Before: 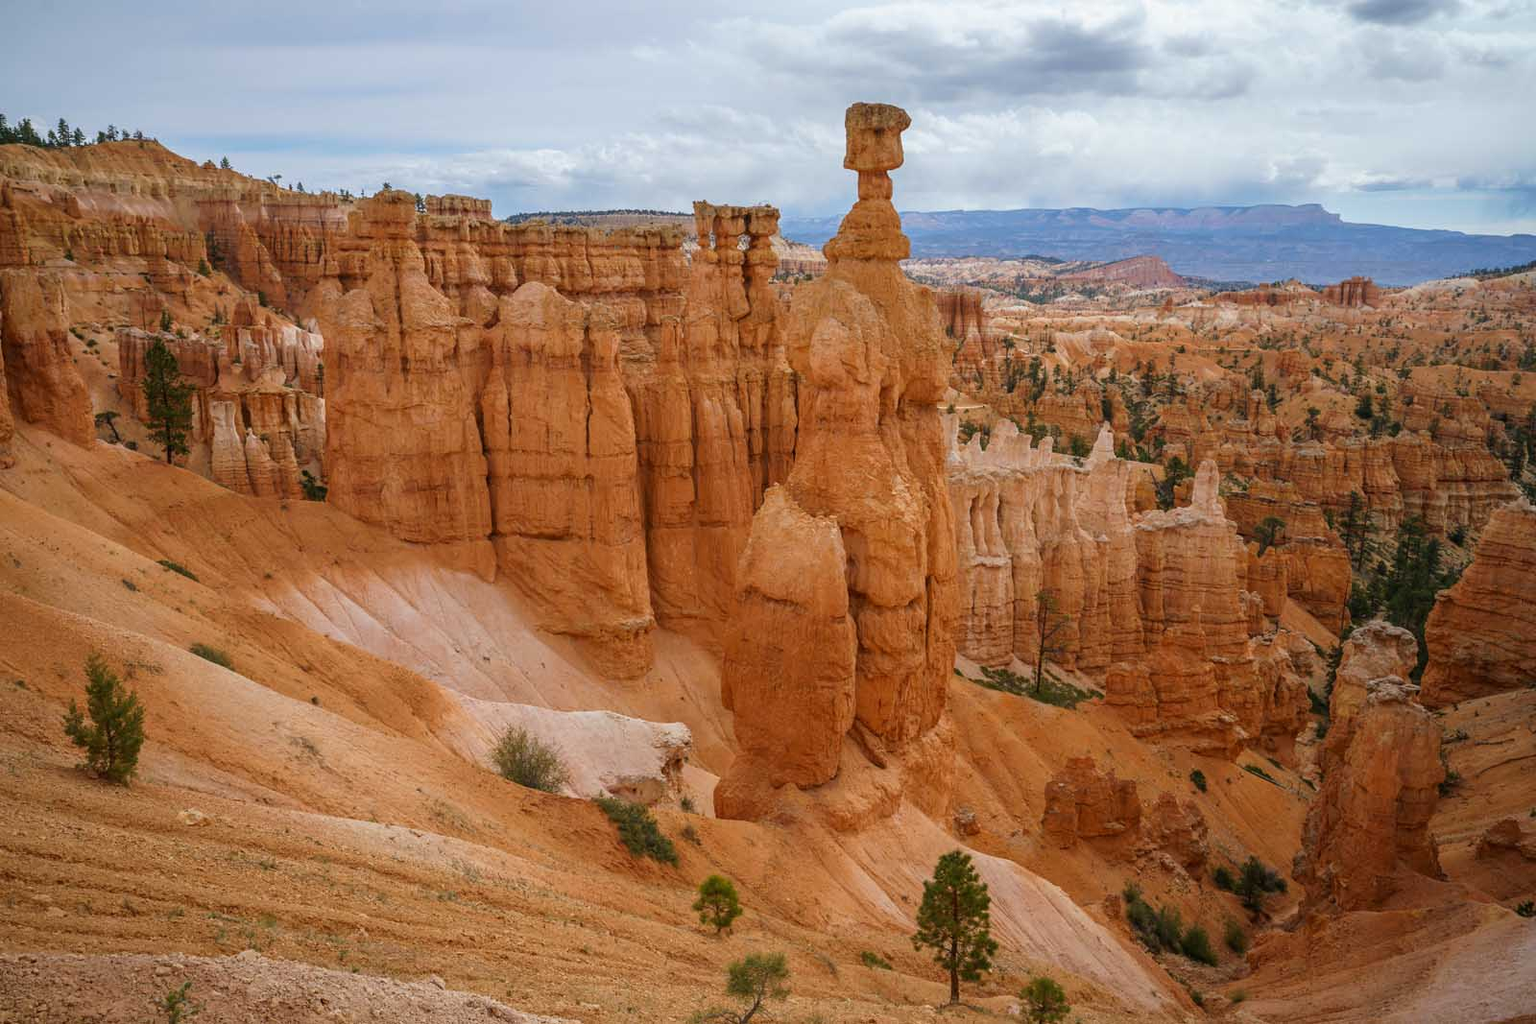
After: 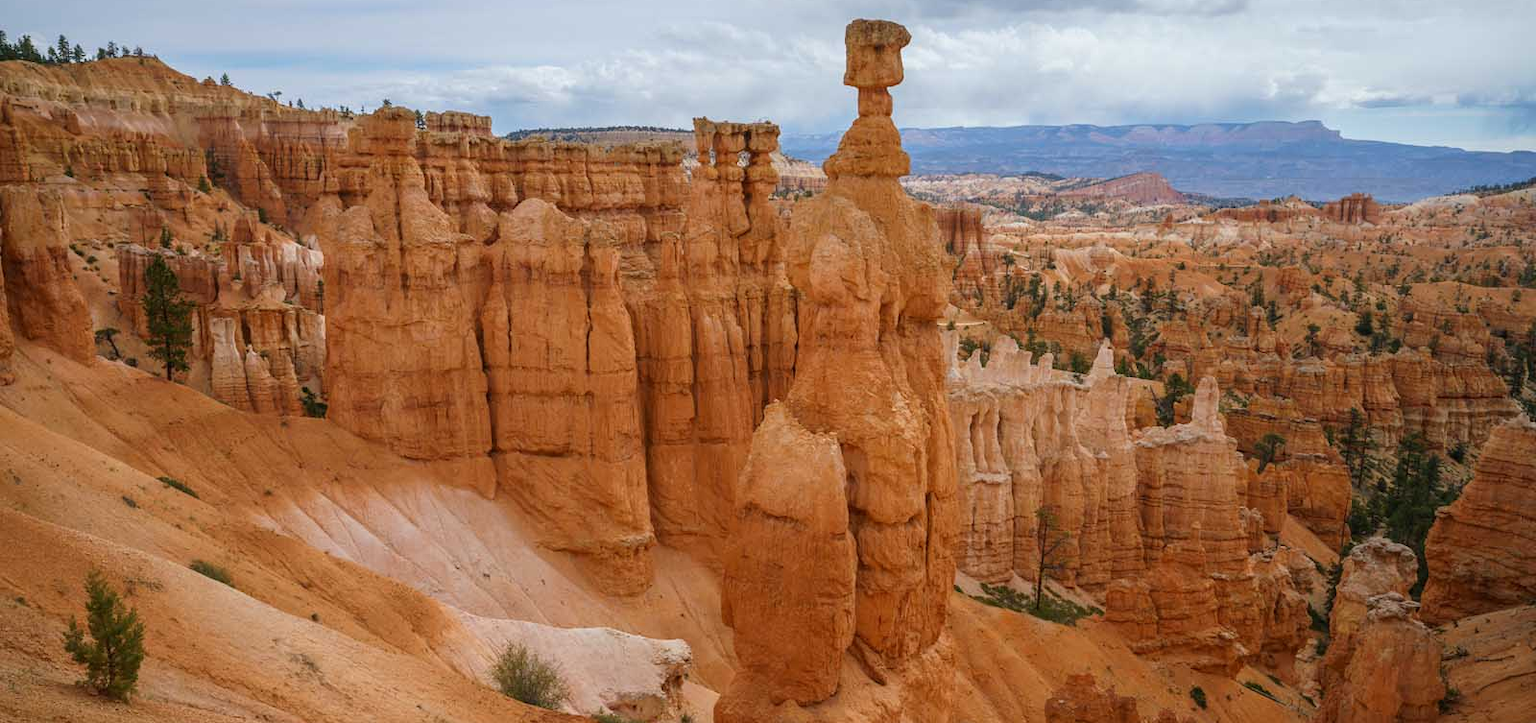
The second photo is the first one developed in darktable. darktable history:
crop and rotate: top 8.21%, bottom 21.048%
